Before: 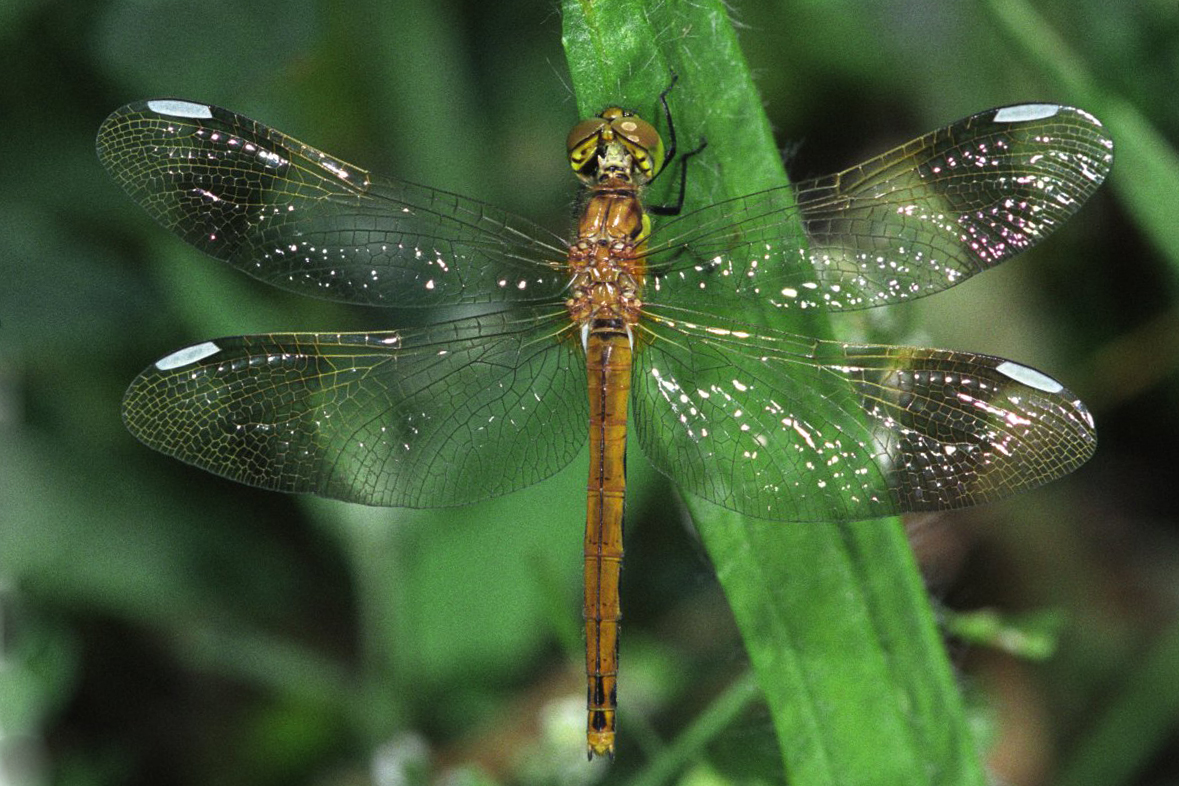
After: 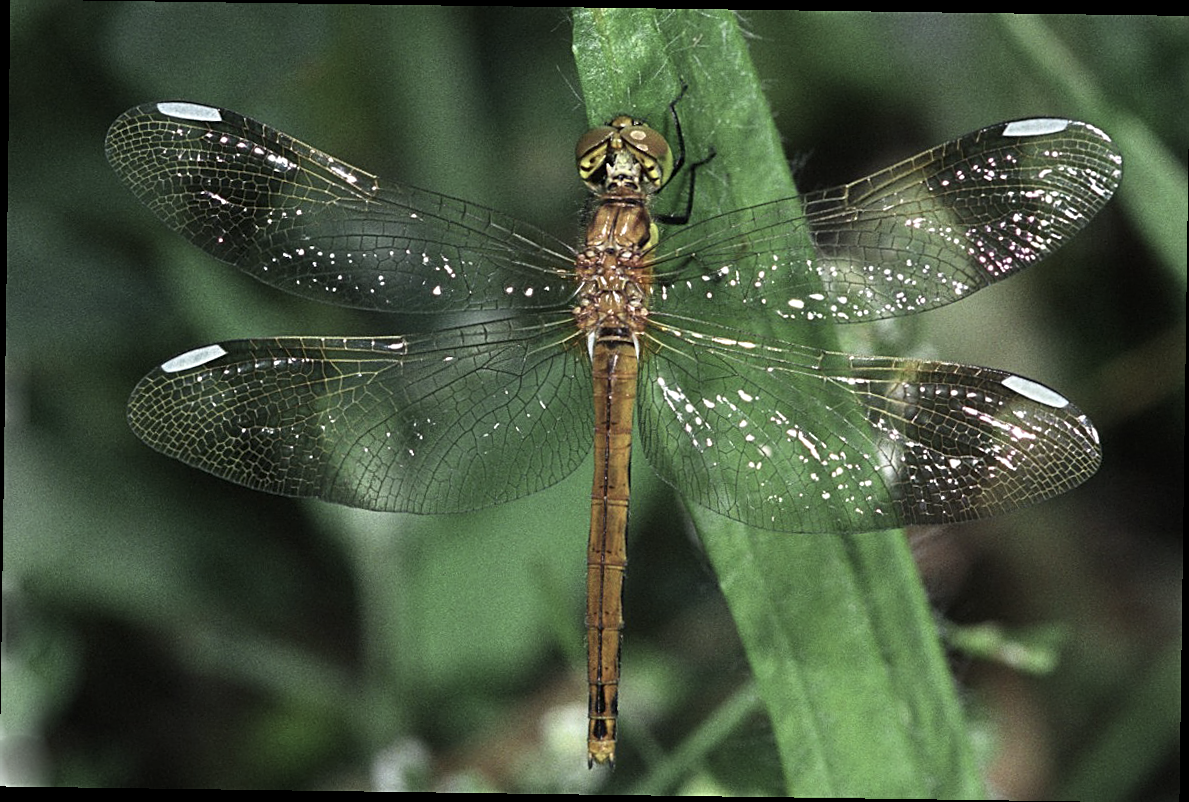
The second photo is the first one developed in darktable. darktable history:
sharpen: on, module defaults
contrast brightness saturation: contrast 0.1, saturation -0.36
rotate and perspective: rotation 0.8°, automatic cropping off
